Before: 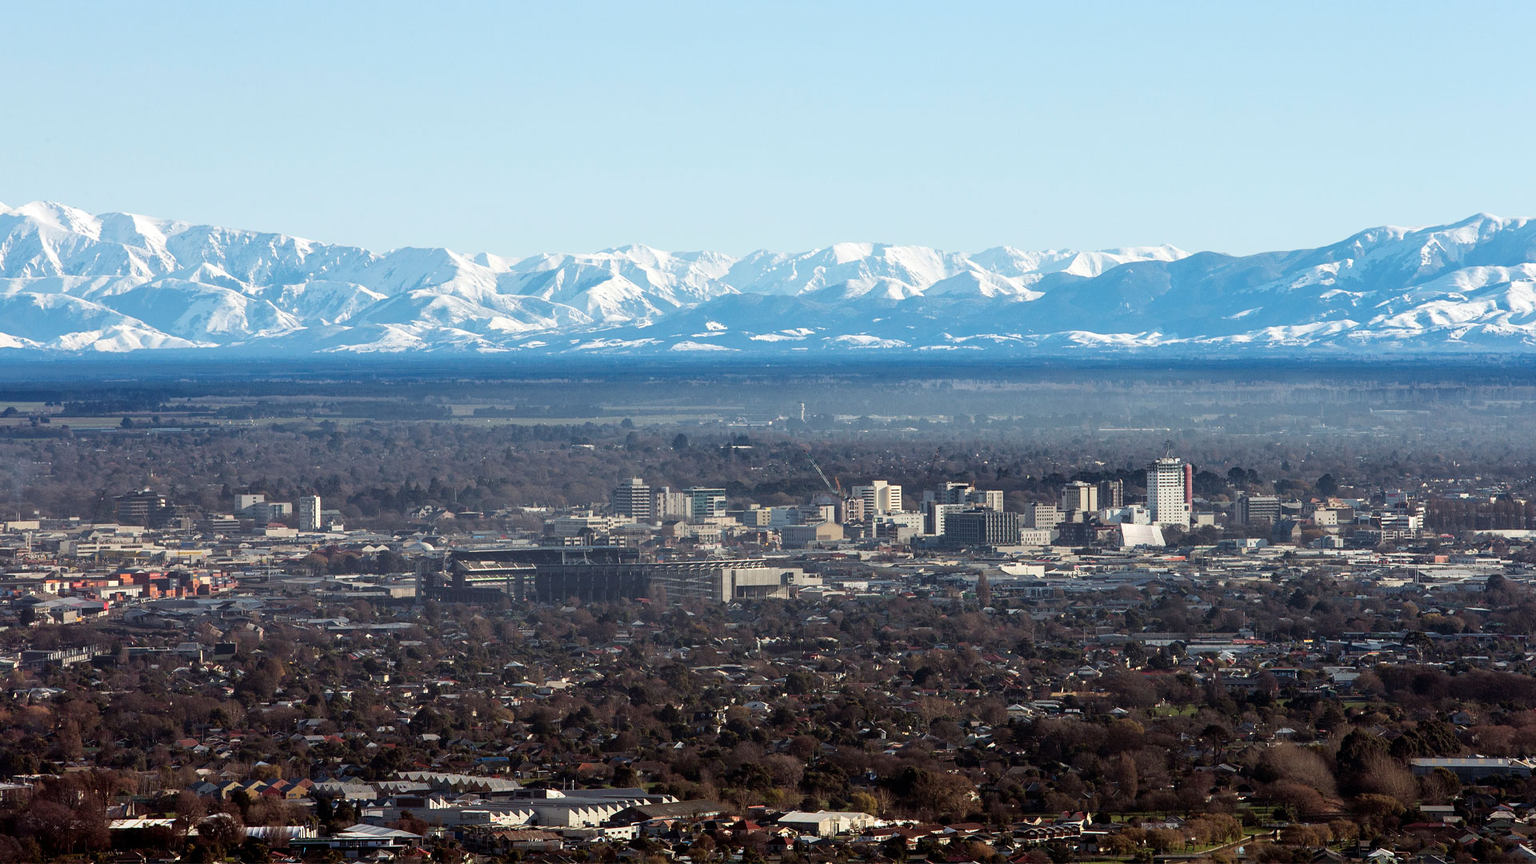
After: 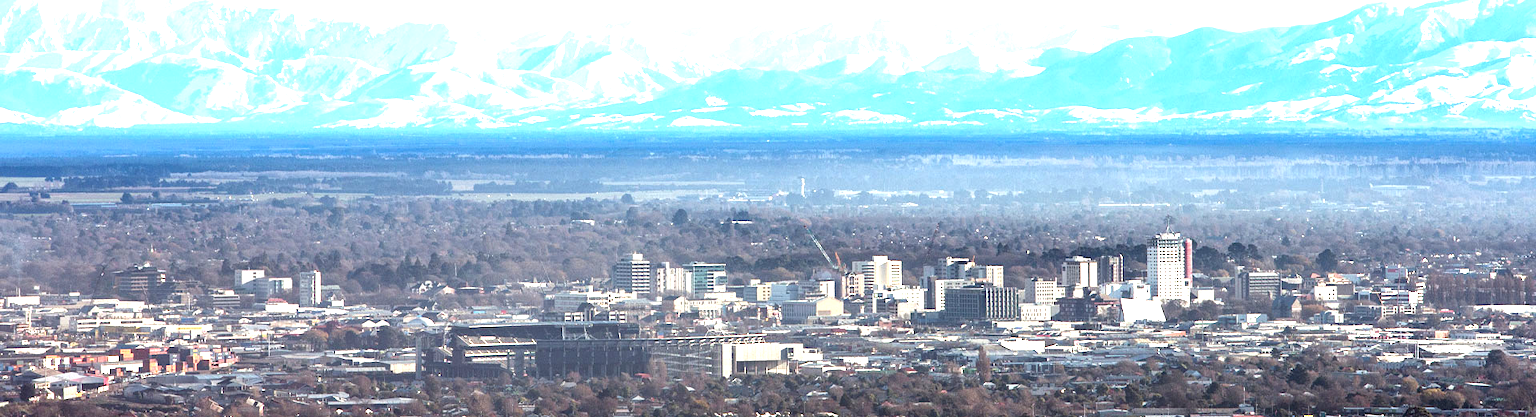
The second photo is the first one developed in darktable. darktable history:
crop and rotate: top 26.056%, bottom 25.543%
exposure: black level correction 0, exposure 1.45 EV, compensate exposure bias true, compensate highlight preservation false
